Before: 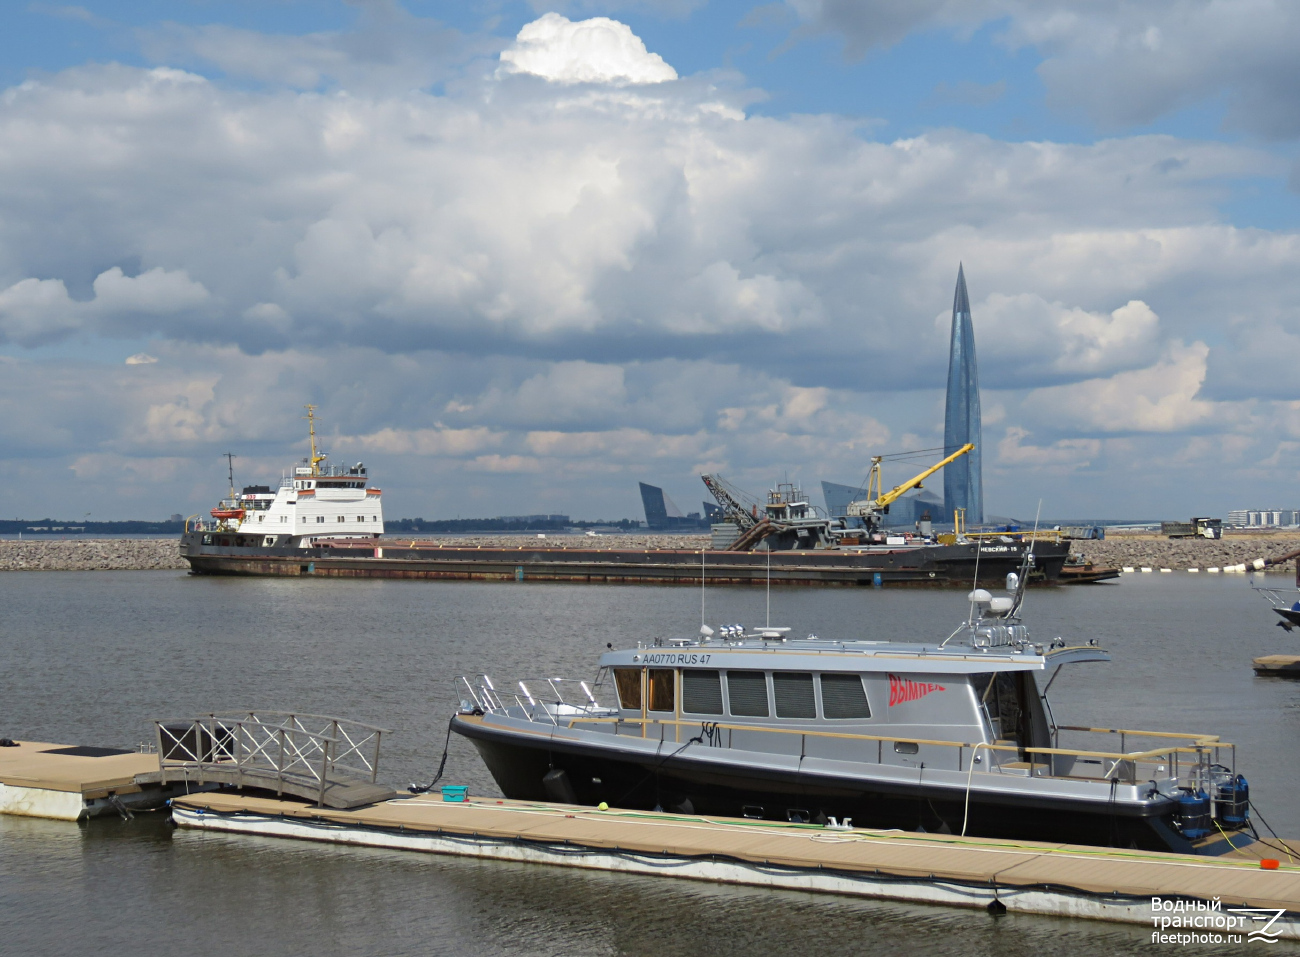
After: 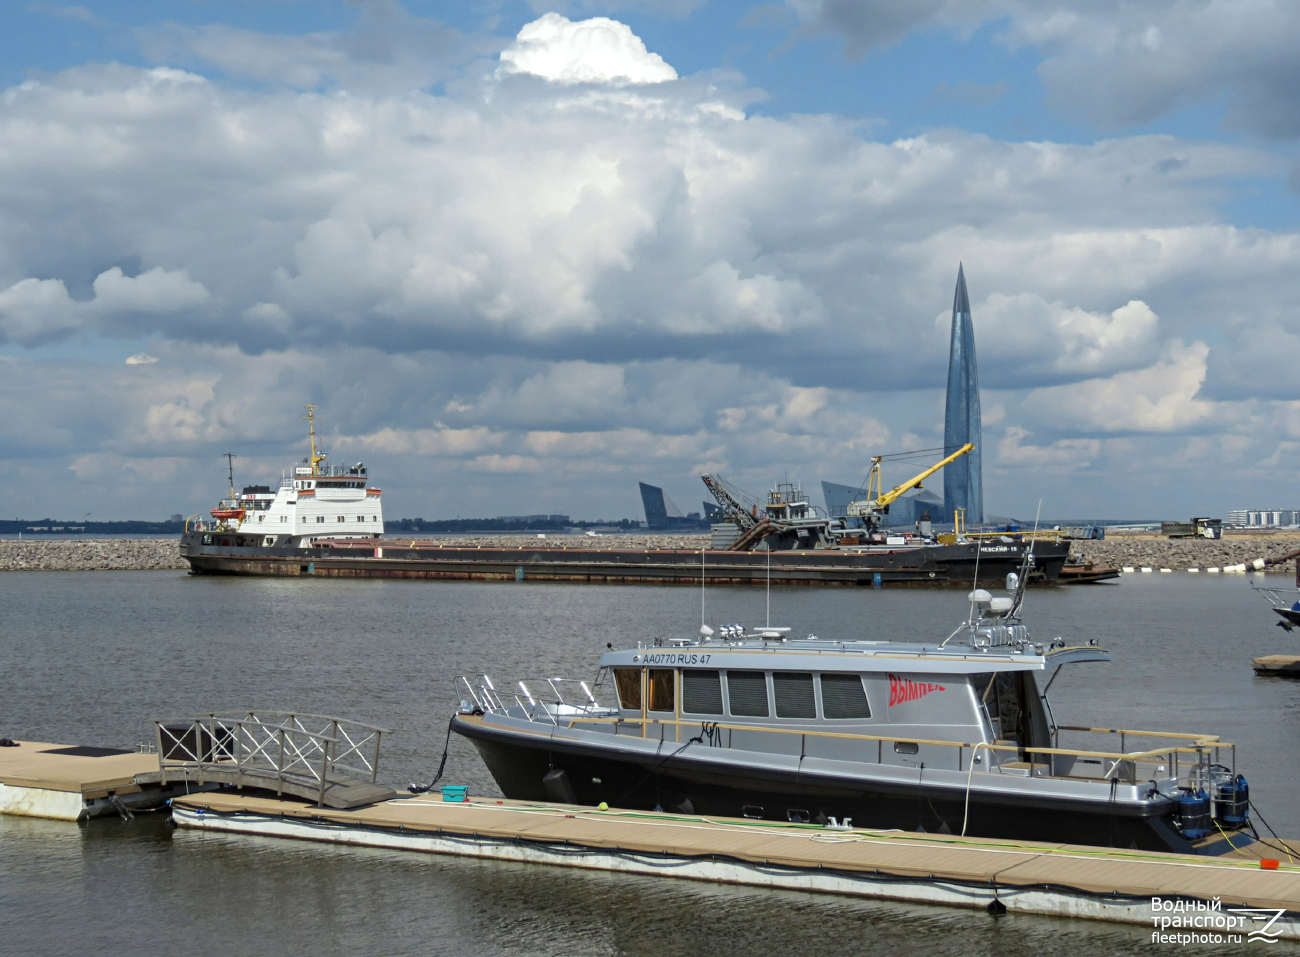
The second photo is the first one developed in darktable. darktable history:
white balance: red 0.978, blue 0.999
local contrast: on, module defaults
